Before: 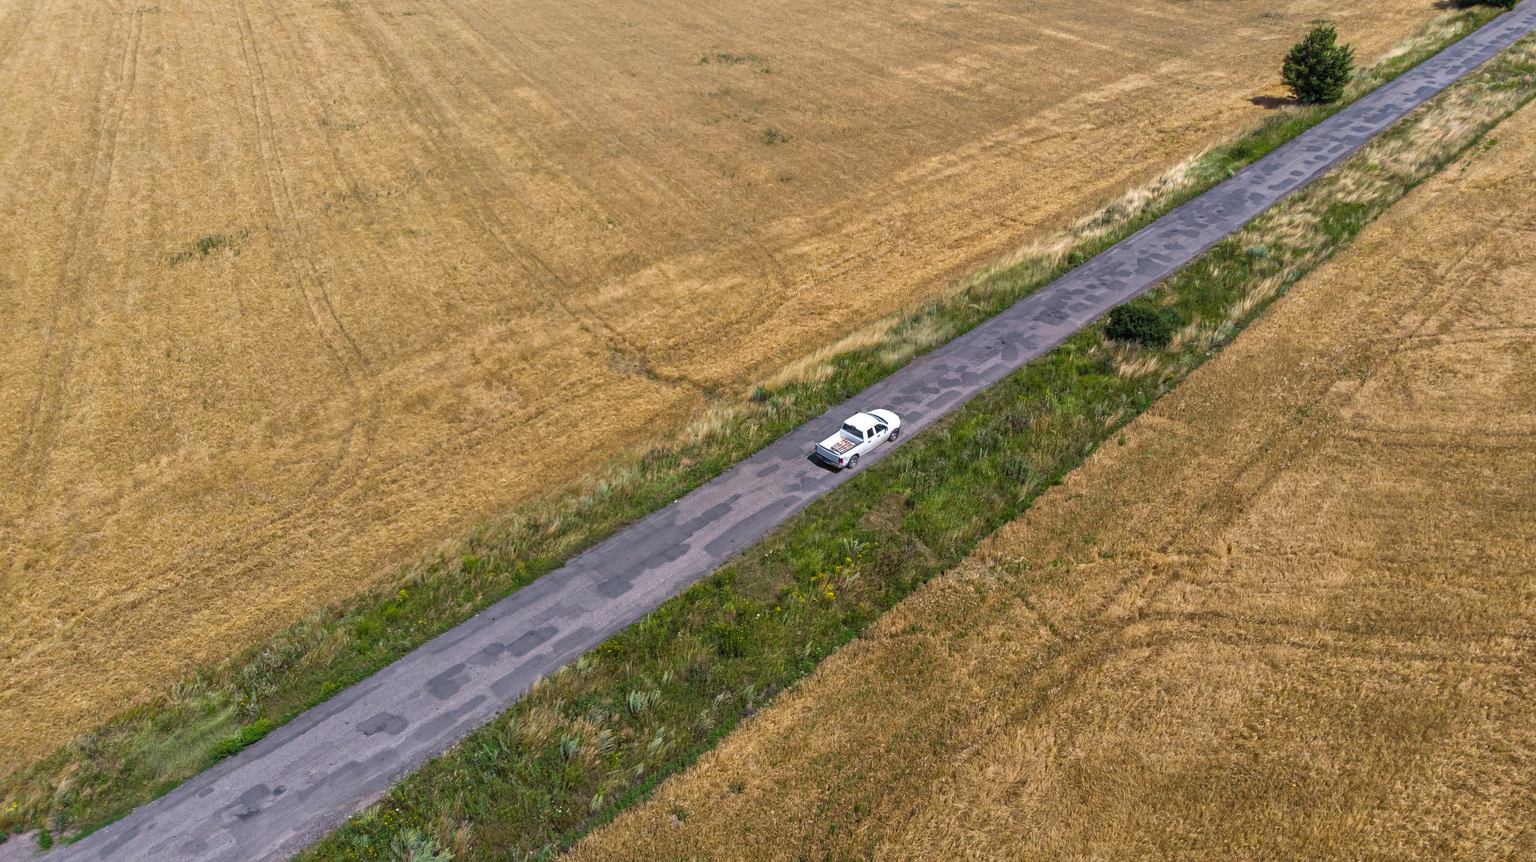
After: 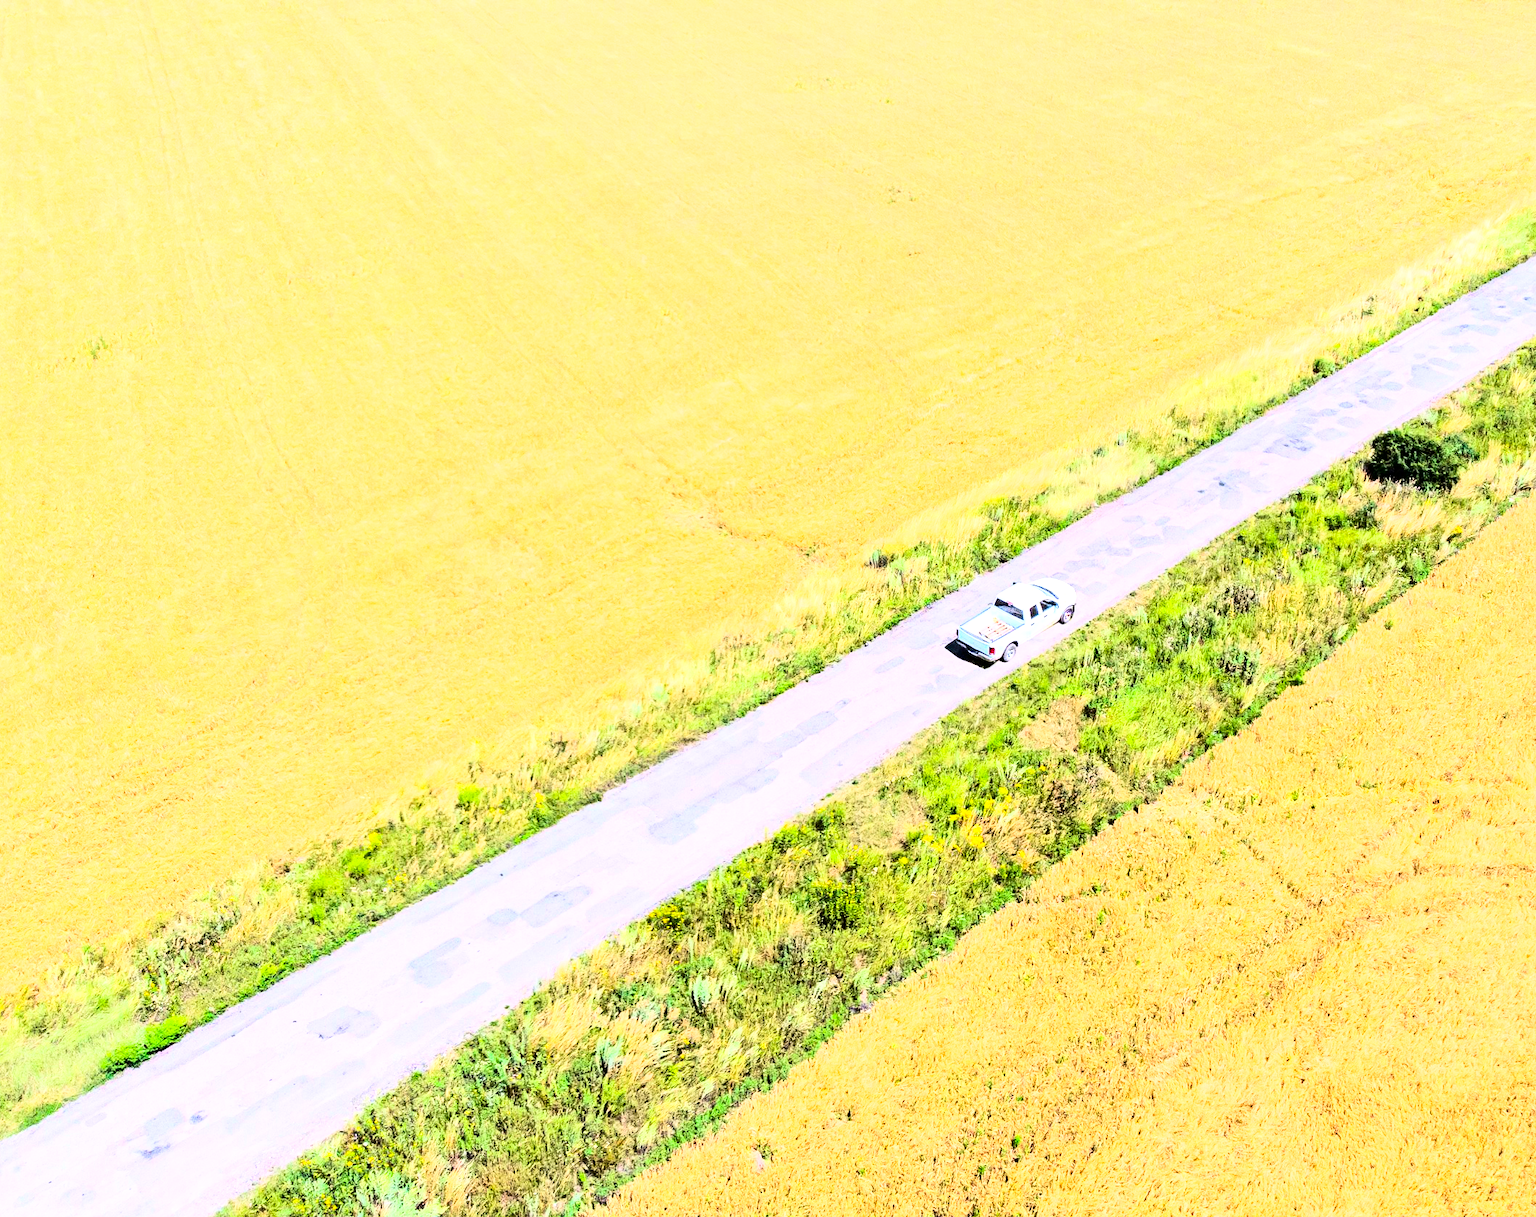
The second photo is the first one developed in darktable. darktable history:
exposure: black level correction 0, exposure 1.388 EV, compensate exposure bias true, compensate highlight preservation false
contrast brightness saturation: contrast 0.21, brightness -0.11, saturation 0.21
rgb curve: curves: ch0 [(0, 0) (0.21, 0.15) (0.24, 0.21) (0.5, 0.75) (0.75, 0.96) (0.89, 0.99) (1, 1)]; ch1 [(0, 0.02) (0.21, 0.13) (0.25, 0.2) (0.5, 0.67) (0.75, 0.9) (0.89, 0.97) (1, 1)]; ch2 [(0, 0.02) (0.21, 0.13) (0.25, 0.2) (0.5, 0.67) (0.75, 0.9) (0.89, 0.97) (1, 1)], compensate middle gray true
crop and rotate: left 9.061%, right 20.142%
